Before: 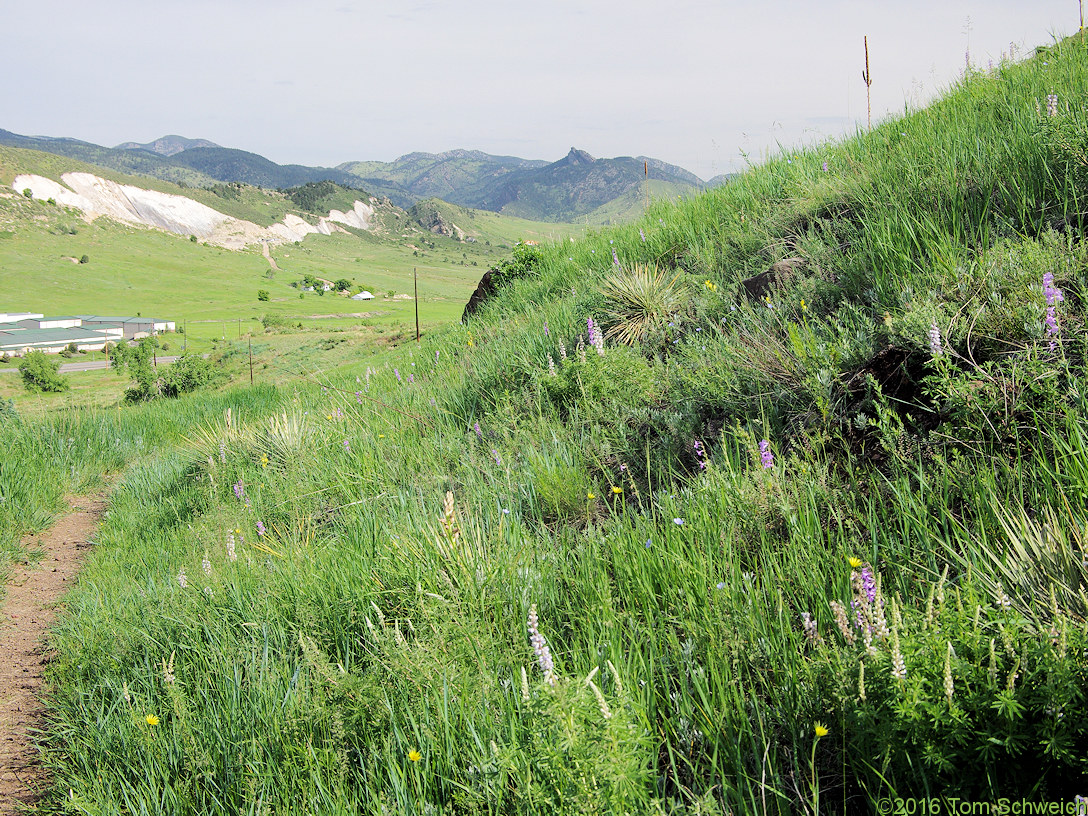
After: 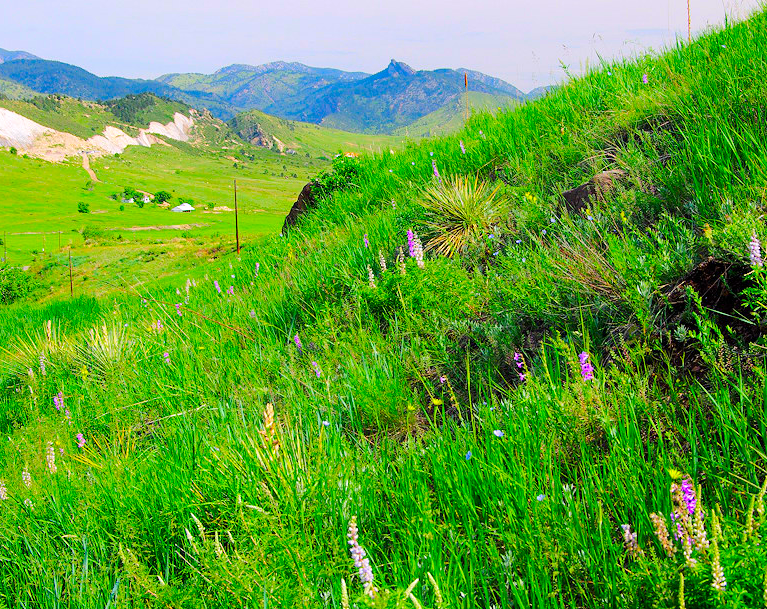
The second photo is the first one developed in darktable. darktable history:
color correction: highlights a* 1.52, highlights b* -1.79, saturation 2.45
crop and rotate: left 16.628%, top 10.792%, right 12.843%, bottom 14.55%
